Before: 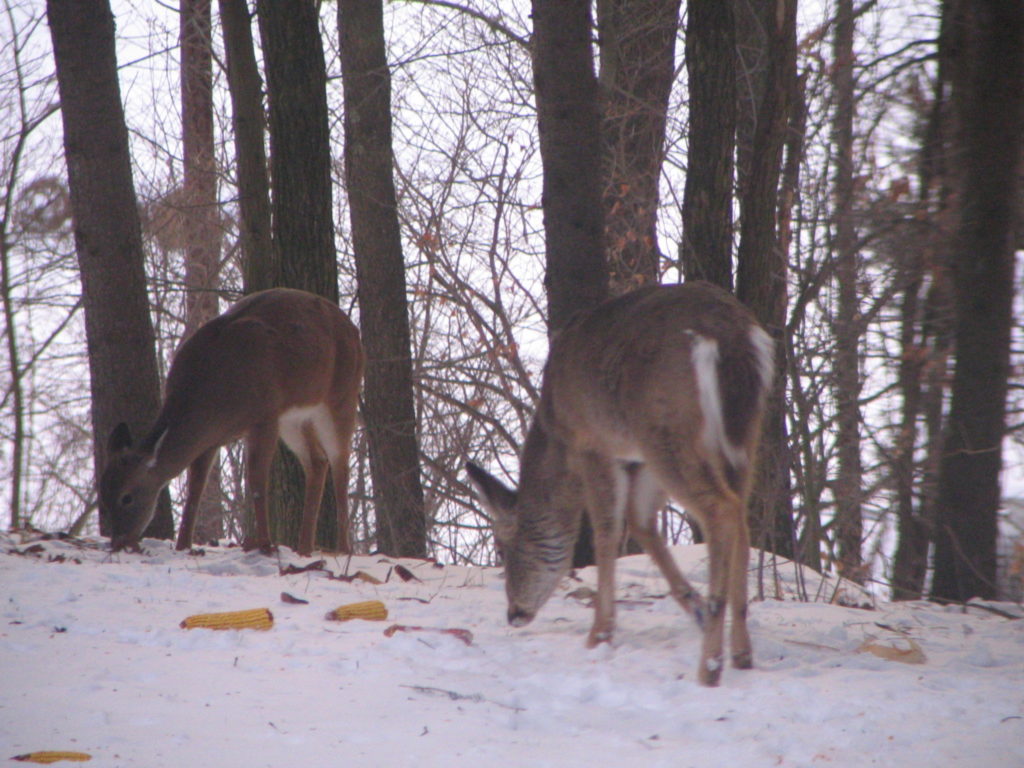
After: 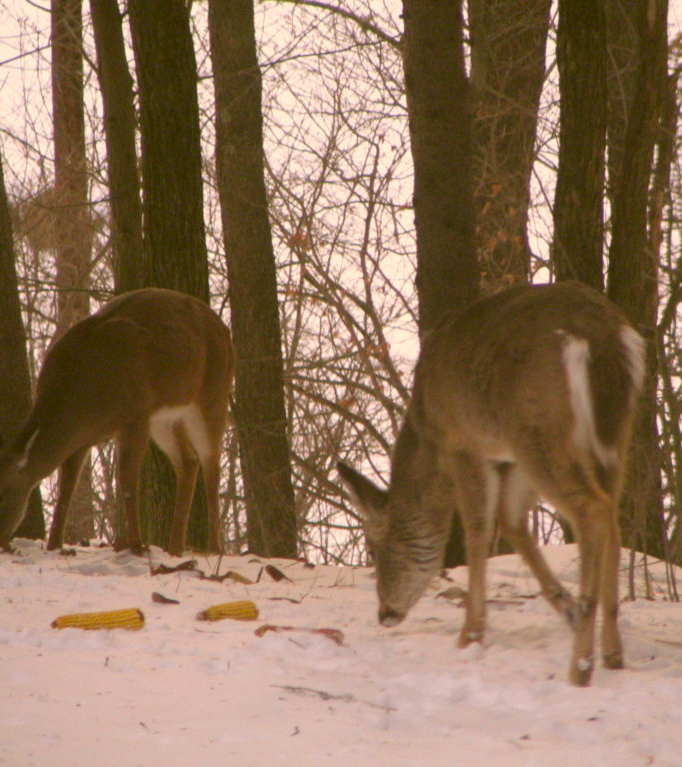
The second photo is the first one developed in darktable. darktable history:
color correction: highlights a* 8.98, highlights b* 15.09, shadows a* -0.49, shadows b* 26.52
exposure: exposure -0.116 EV, compensate exposure bias true, compensate highlight preservation false
crop and rotate: left 12.648%, right 20.685%
